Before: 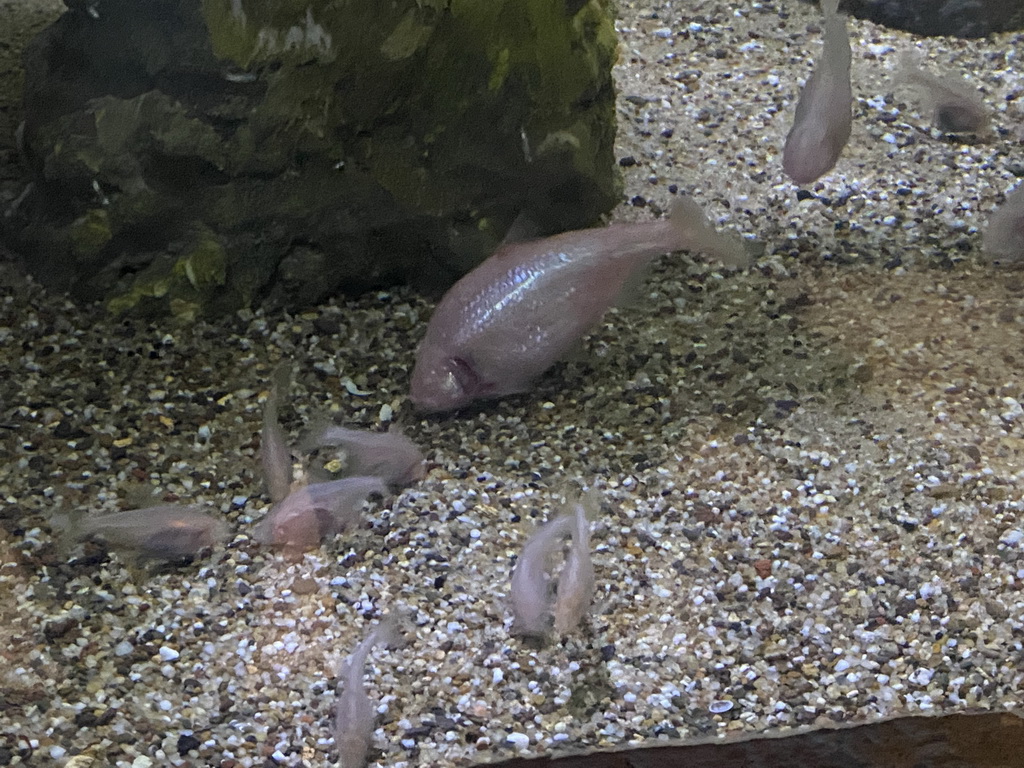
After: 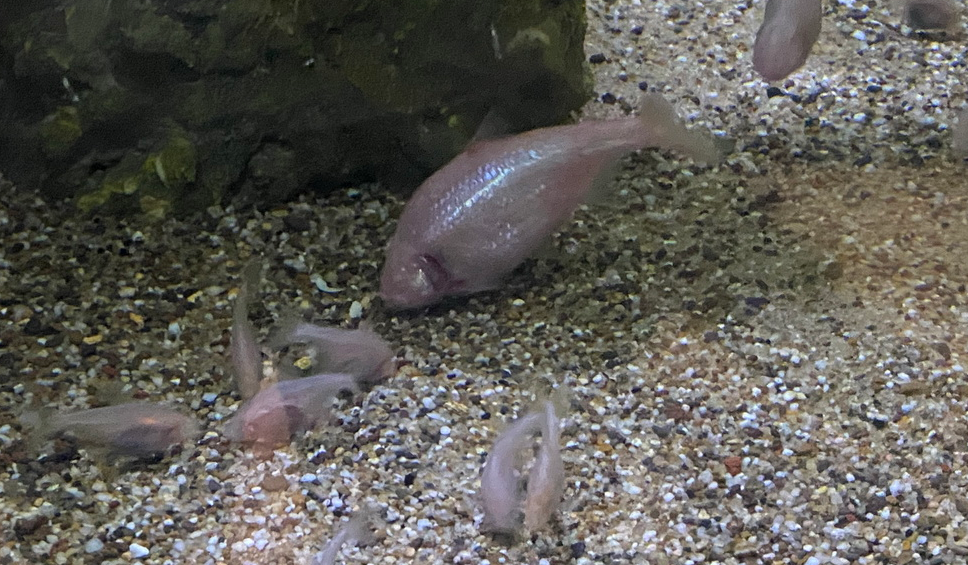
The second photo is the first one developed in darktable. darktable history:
crop and rotate: left 2.976%, top 13.509%, right 2.456%, bottom 12.81%
